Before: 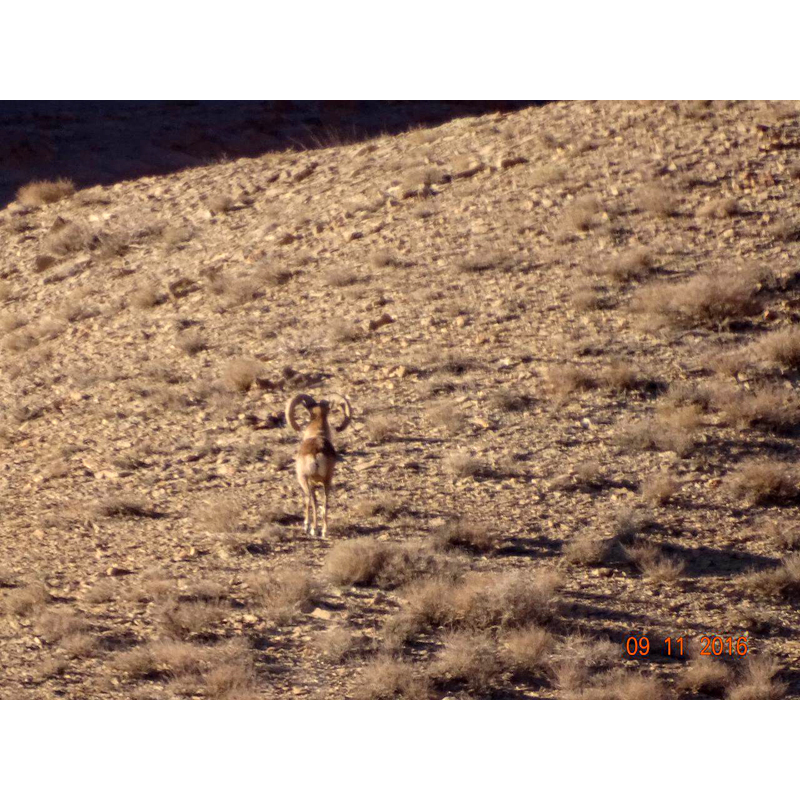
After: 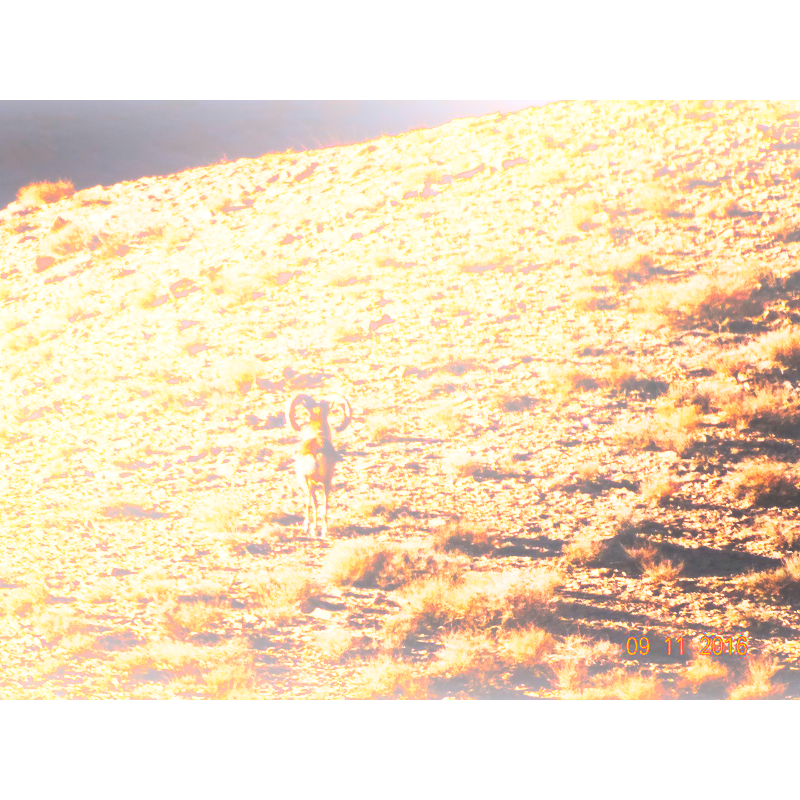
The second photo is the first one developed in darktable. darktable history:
bloom: size 16%, threshold 98%, strength 20%
base curve: curves: ch0 [(0, 0.015) (0.085, 0.116) (0.134, 0.298) (0.19, 0.545) (0.296, 0.764) (0.599, 0.982) (1, 1)], preserve colors none
tone curve: curves: ch0 [(0, 0) (0.003, 0.003) (0.011, 0.012) (0.025, 0.026) (0.044, 0.046) (0.069, 0.072) (0.1, 0.104) (0.136, 0.141) (0.177, 0.185) (0.224, 0.234) (0.277, 0.289) (0.335, 0.349) (0.399, 0.415) (0.468, 0.488) (0.543, 0.566) (0.623, 0.649) (0.709, 0.739) (0.801, 0.834) (0.898, 0.923) (1, 1)], preserve colors none
